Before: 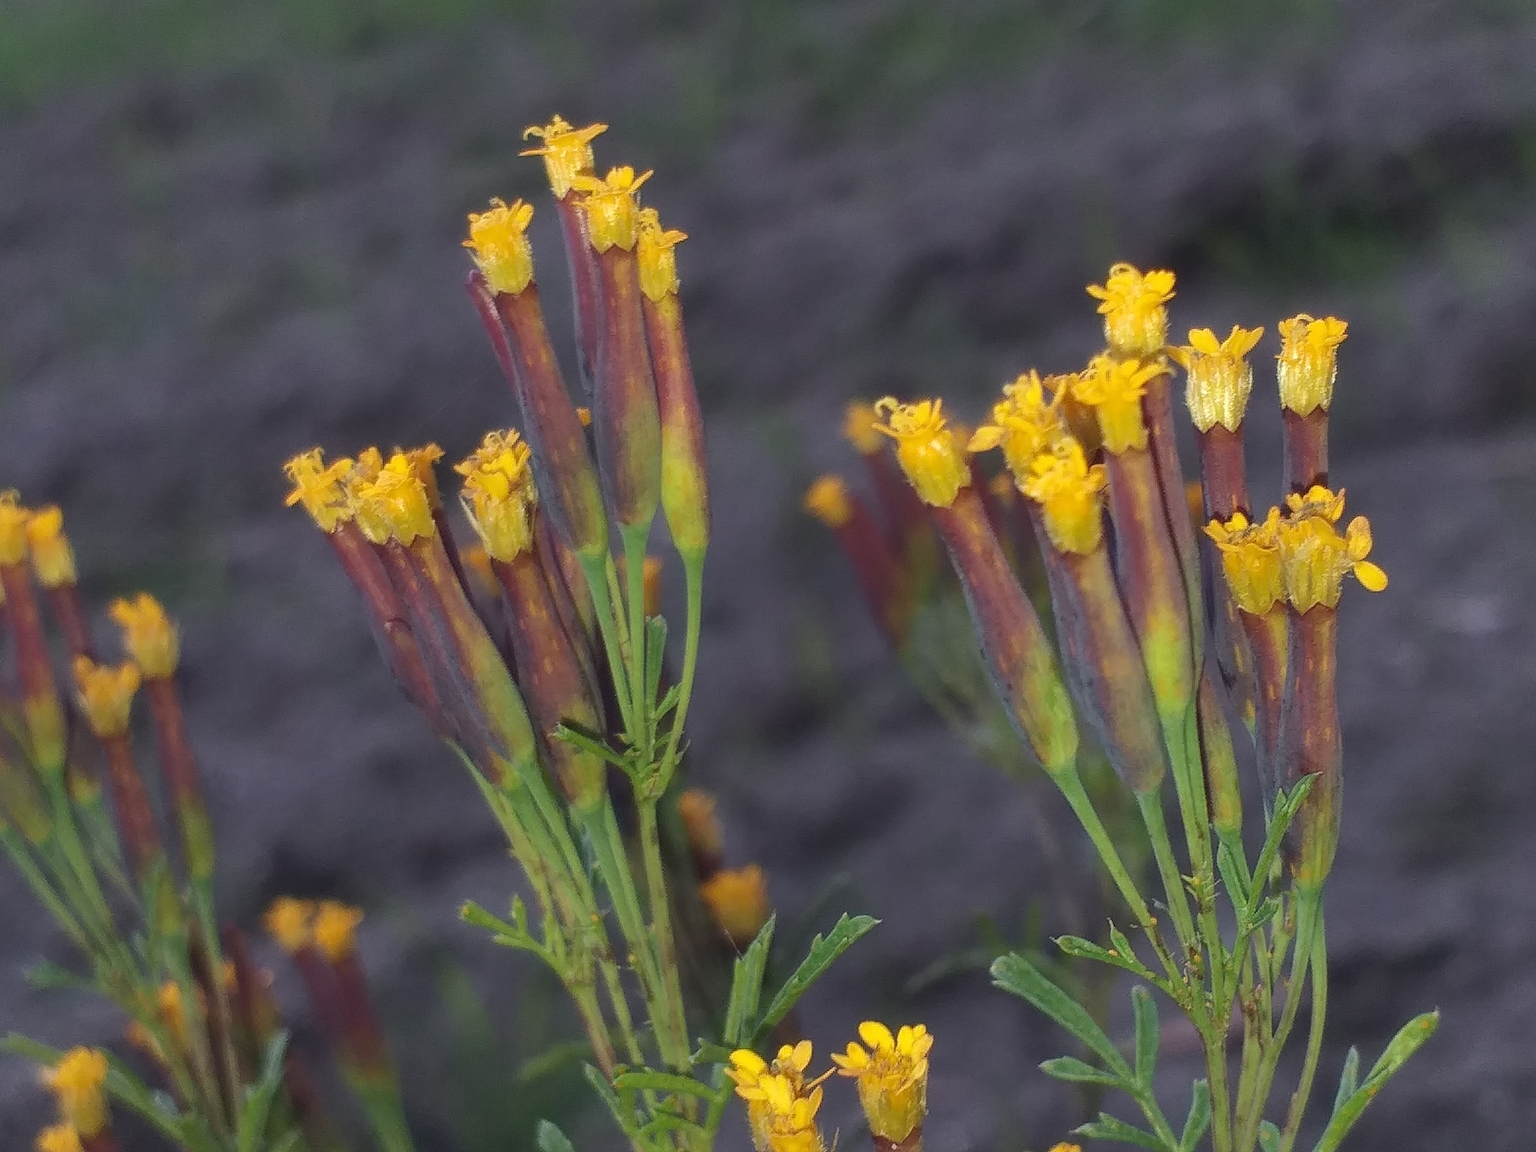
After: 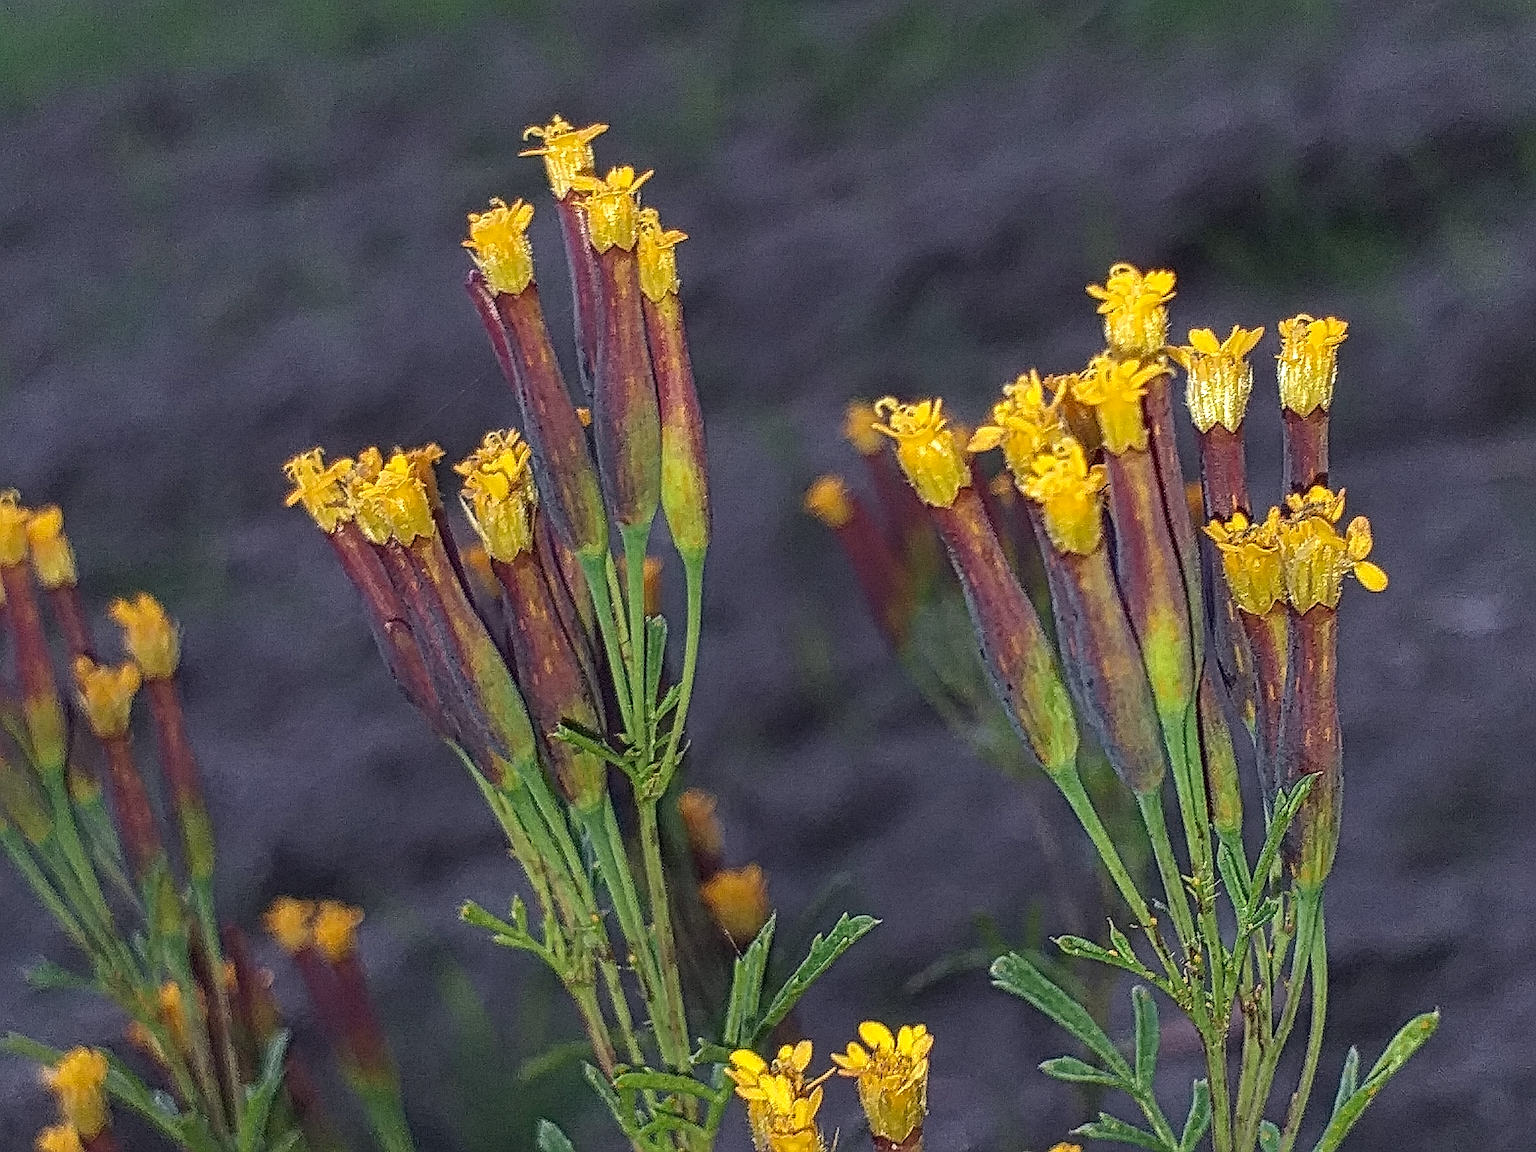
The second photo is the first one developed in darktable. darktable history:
haze removal: compatibility mode true, adaptive false
local contrast: mode bilateral grid, contrast 20, coarseness 3, detail 300%, midtone range 0.2
